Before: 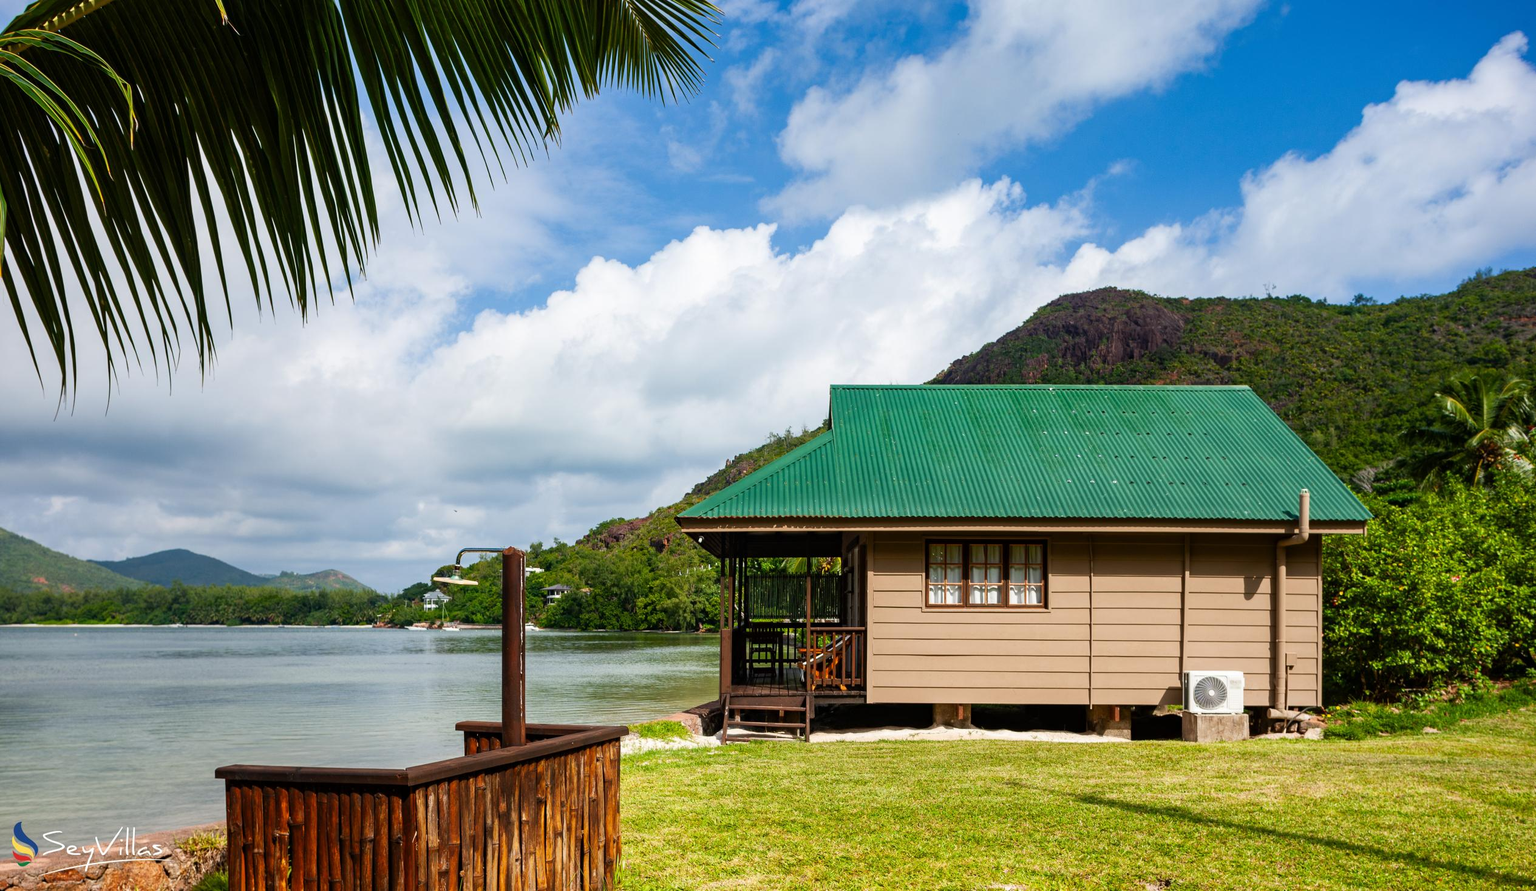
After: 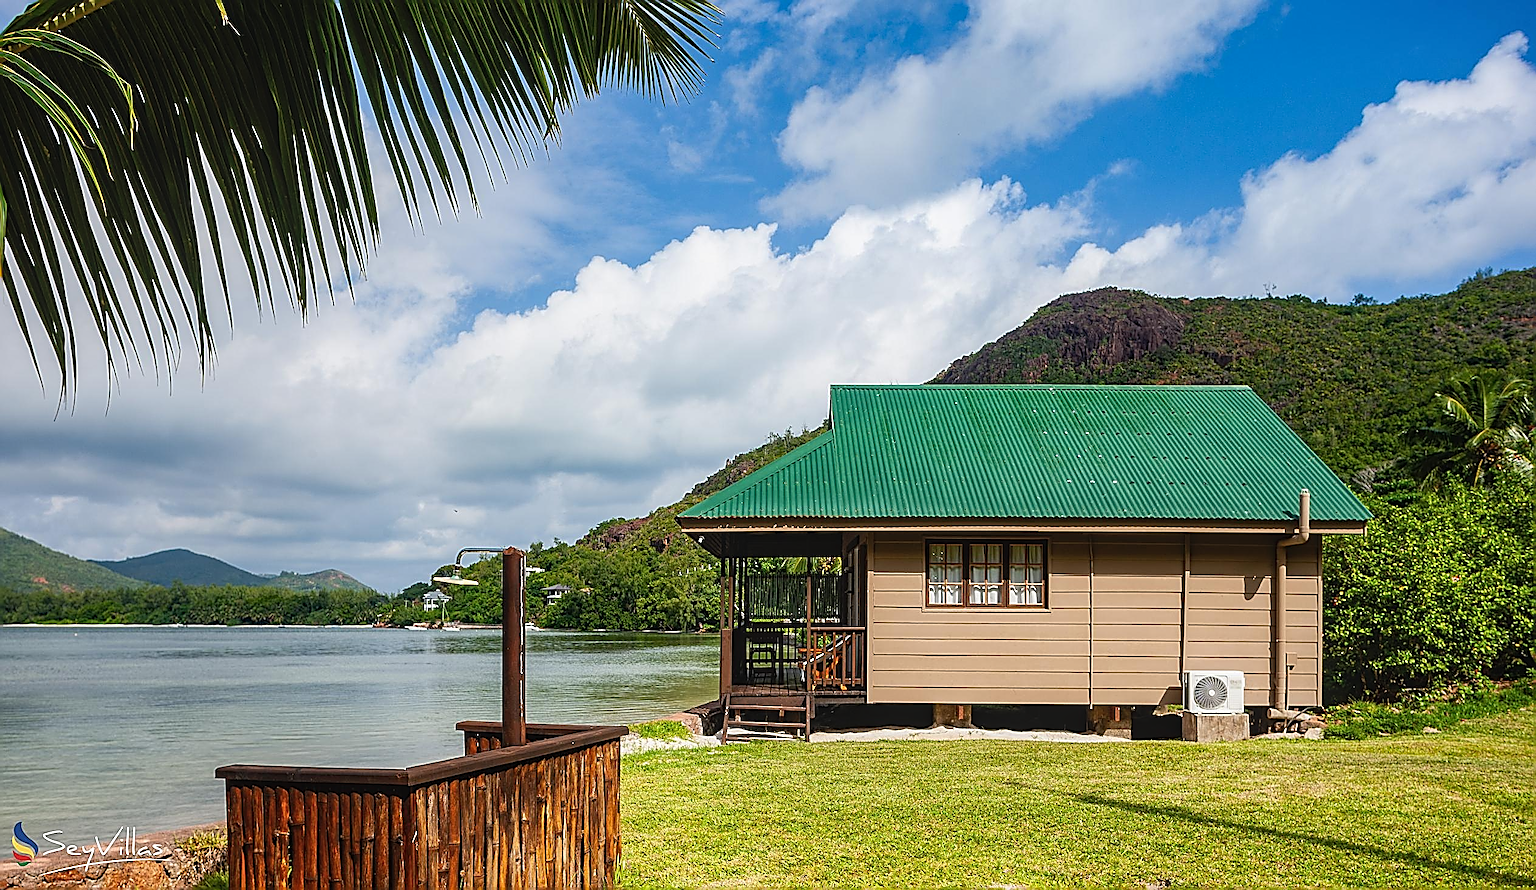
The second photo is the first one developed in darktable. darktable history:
local contrast: detail 110%
sharpen: amount 1.991
